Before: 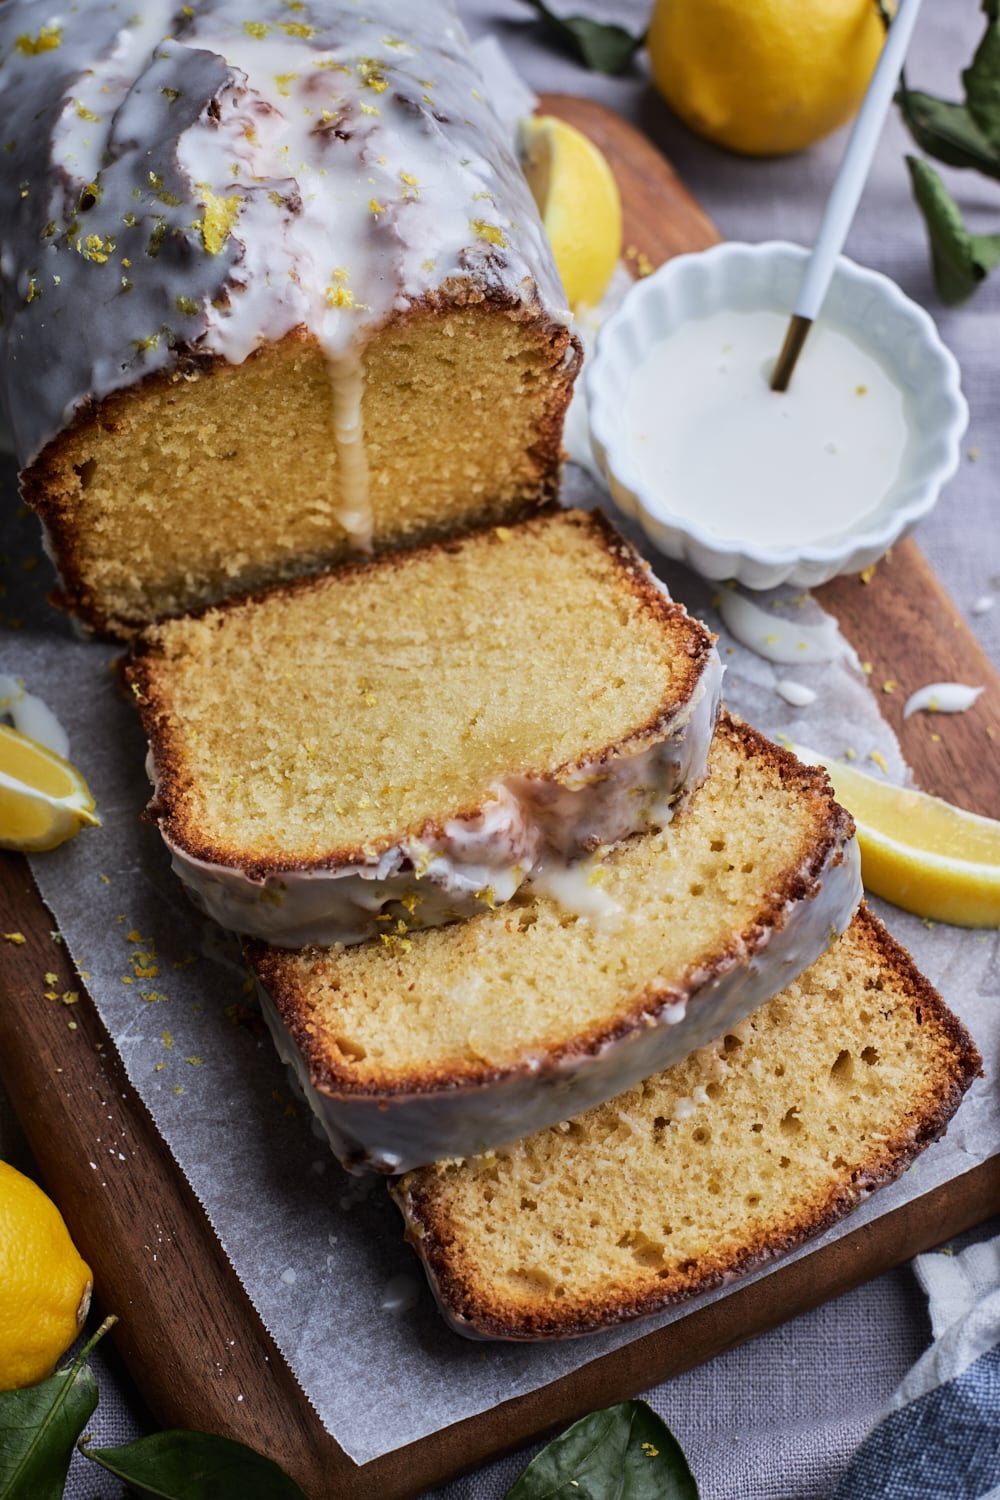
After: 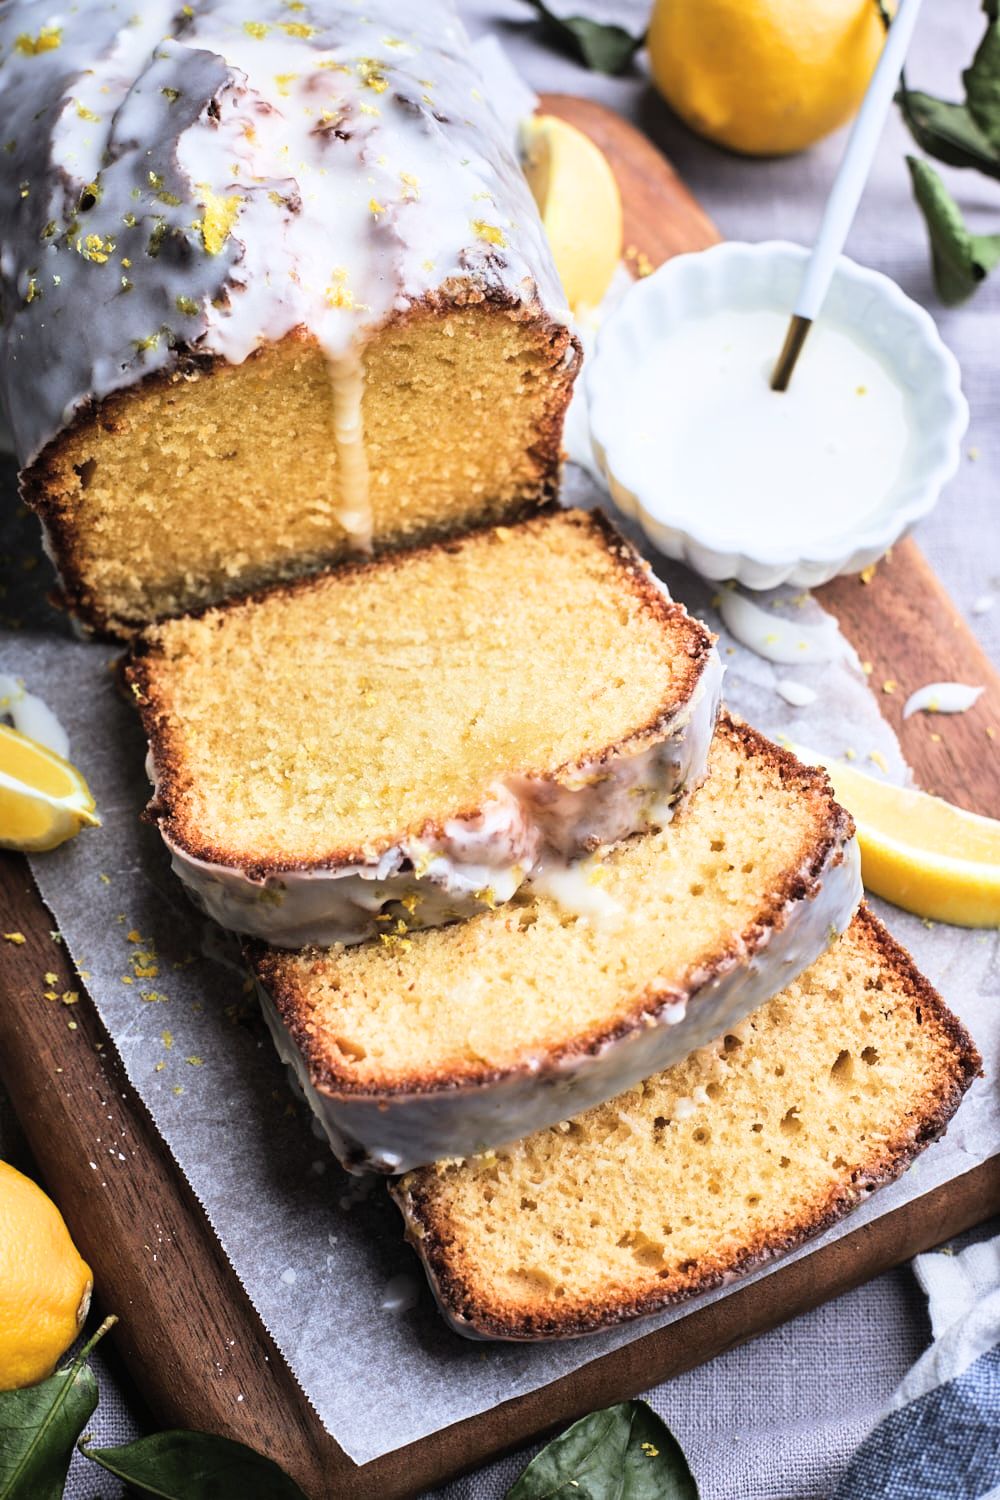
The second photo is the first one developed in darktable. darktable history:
exposure: black level correction -0.005, exposure 1 EV, compensate highlight preservation false
filmic rgb: black relative exposure -11.83 EV, white relative exposure 5.41 EV, hardness 4.48, latitude 49.13%, contrast 1.14
